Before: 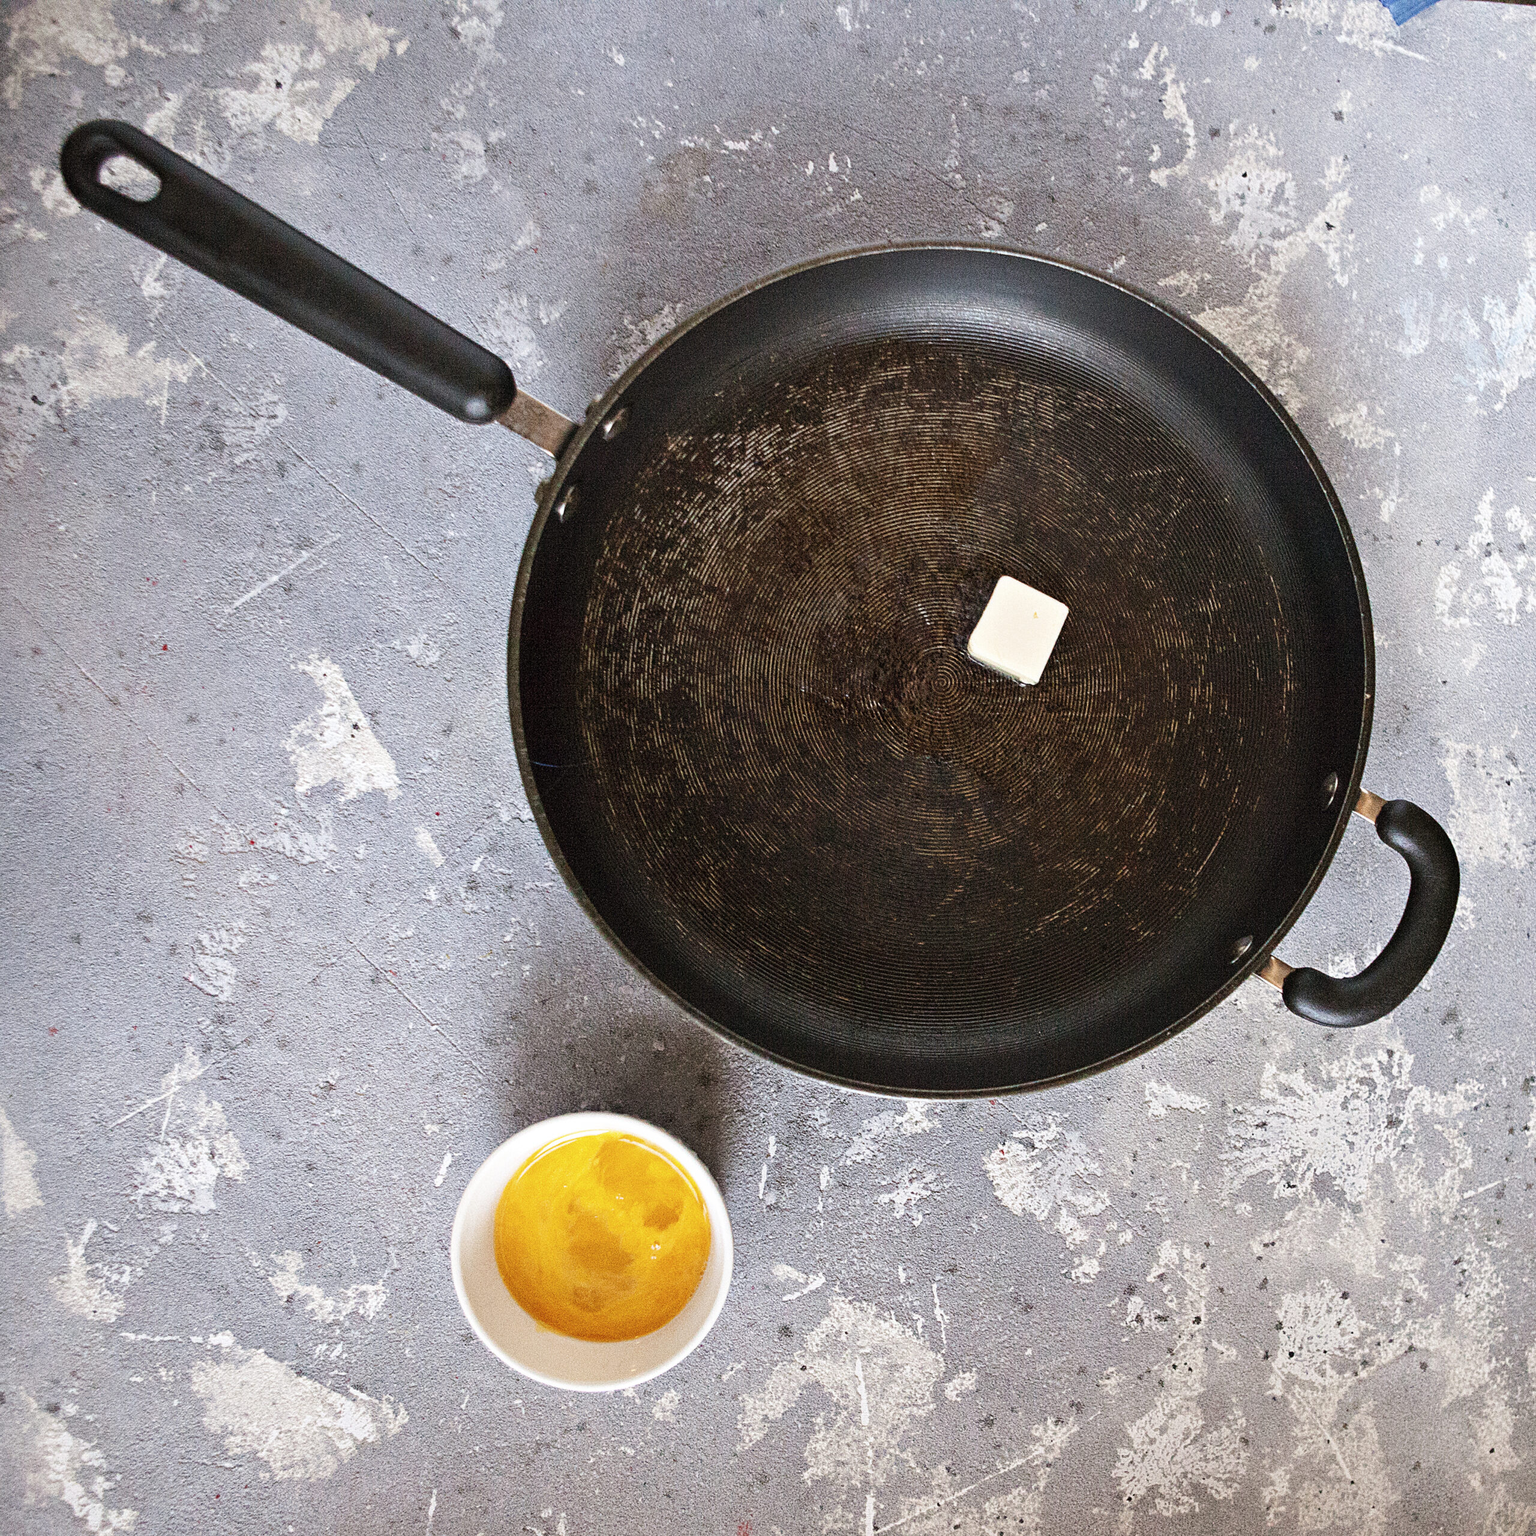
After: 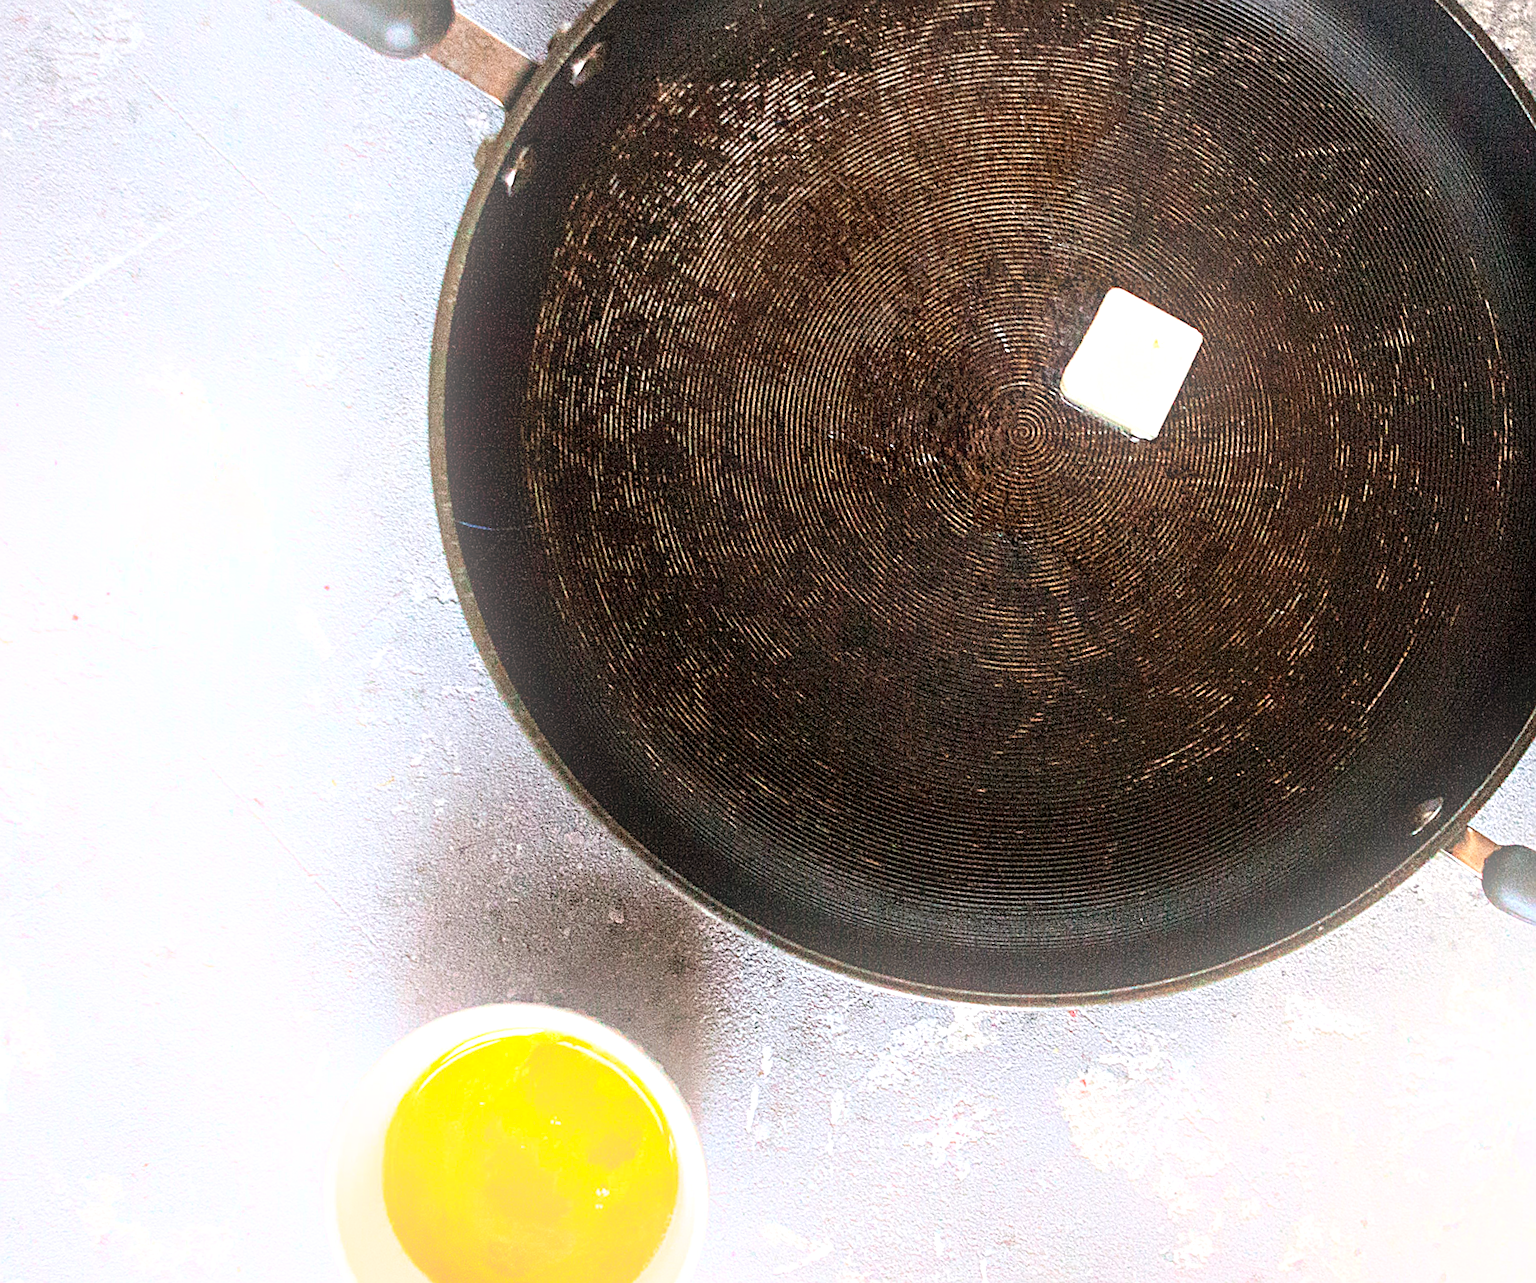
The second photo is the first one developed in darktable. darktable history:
crop and rotate: angle -3.37°, left 9.79%, top 20.73%, right 12.42%, bottom 11.82%
bloom: on, module defaults
rotate and perspective: rotation -1.32°, lens shift (horizontal) -0.031, crop left 0.015, crop right 0.985, crop top 0.047, crop bottom 0.982
exposure: black level correction 0.001, exposure 0.5 EV, compensate exposure bias true, compensate highlight preservation false
sharpen: on, module defaults
